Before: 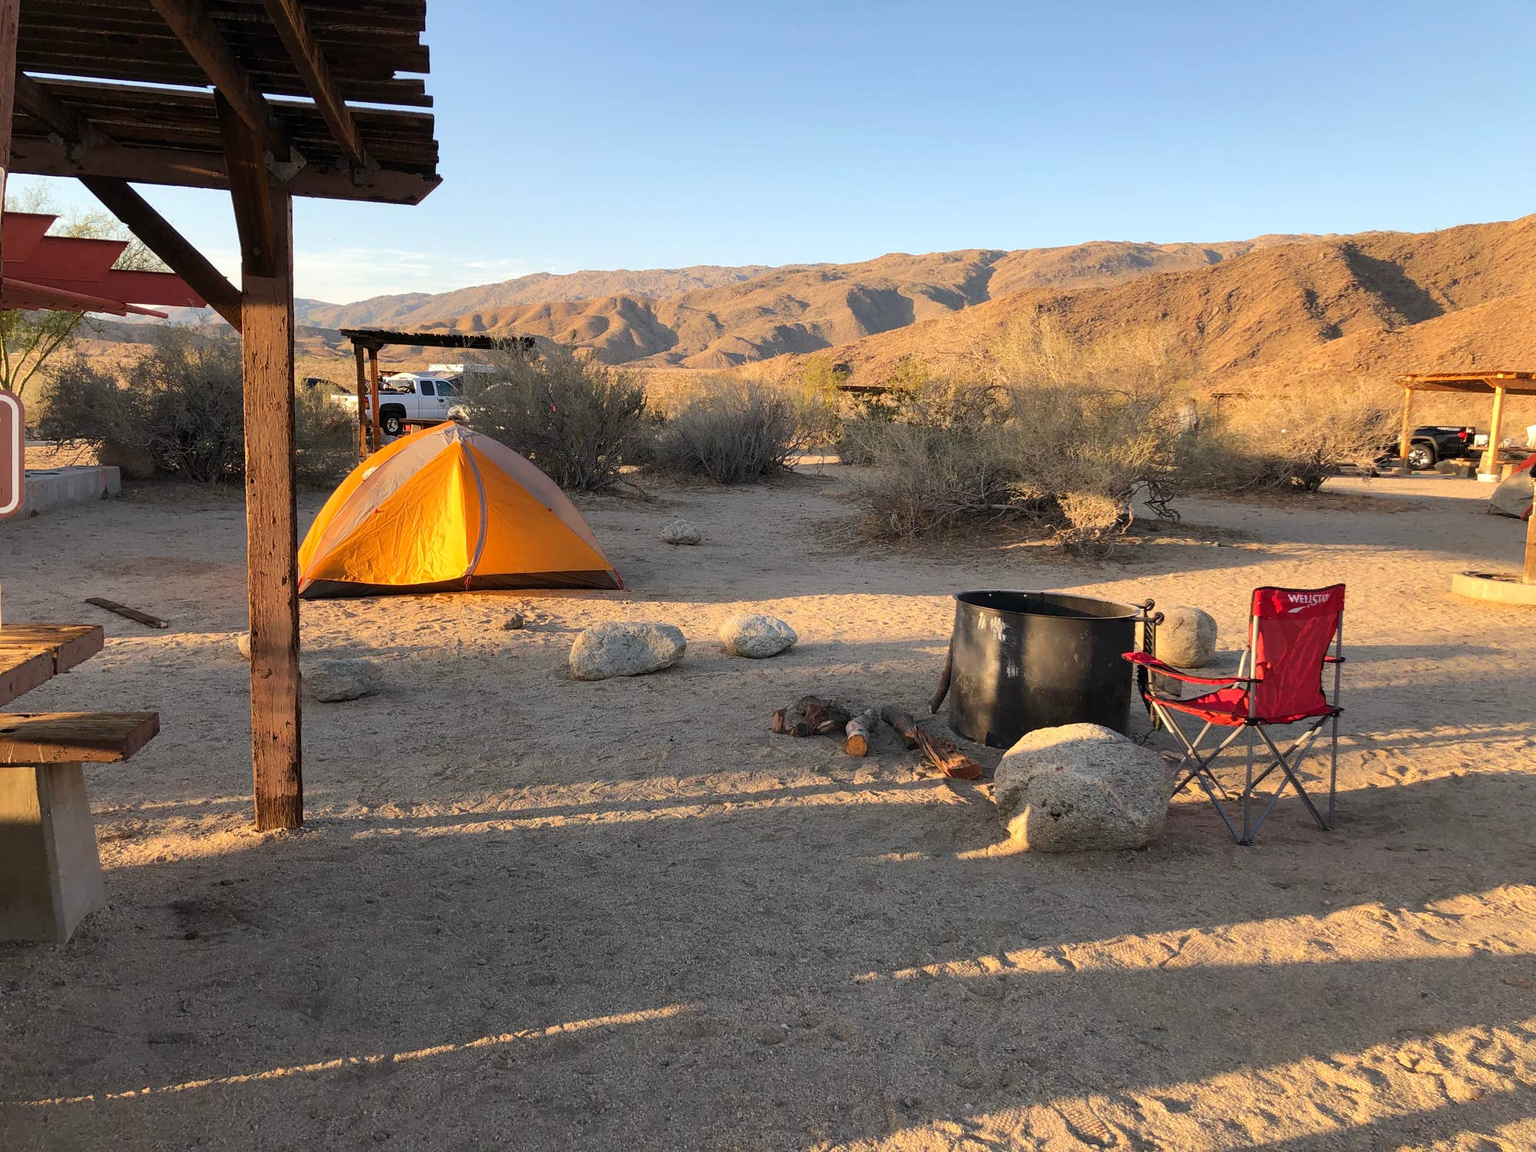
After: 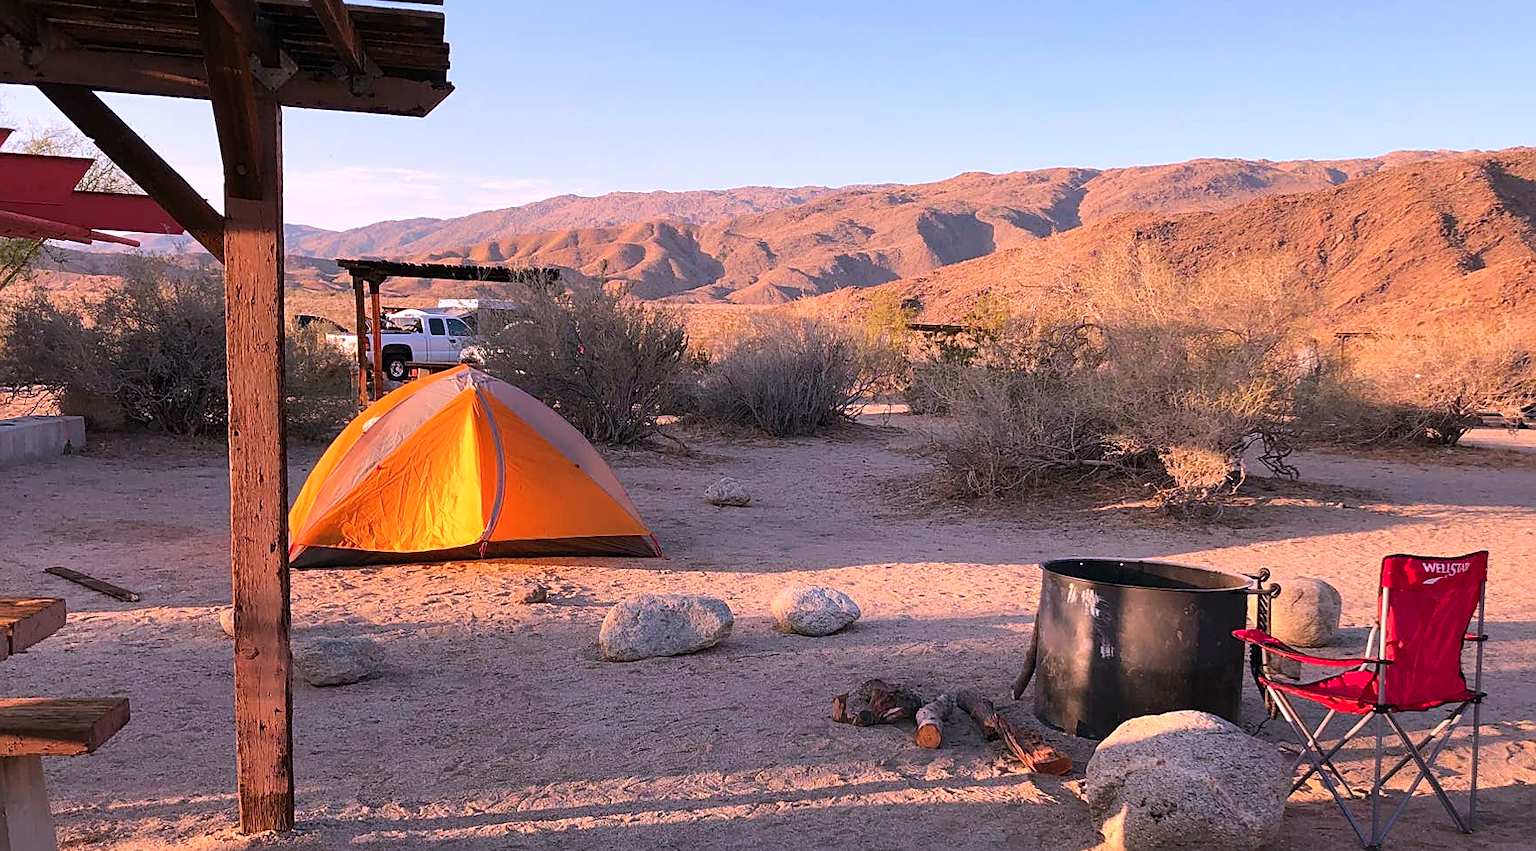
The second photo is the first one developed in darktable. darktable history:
contrast brightness saturation: saturation 0.18
color correction: highlights a* 15.46, highlights b* -20.56
sharpen: on, module defaults
crop: left 3.015%, top 8.969%, right 9.647%, bottom 26.457%
